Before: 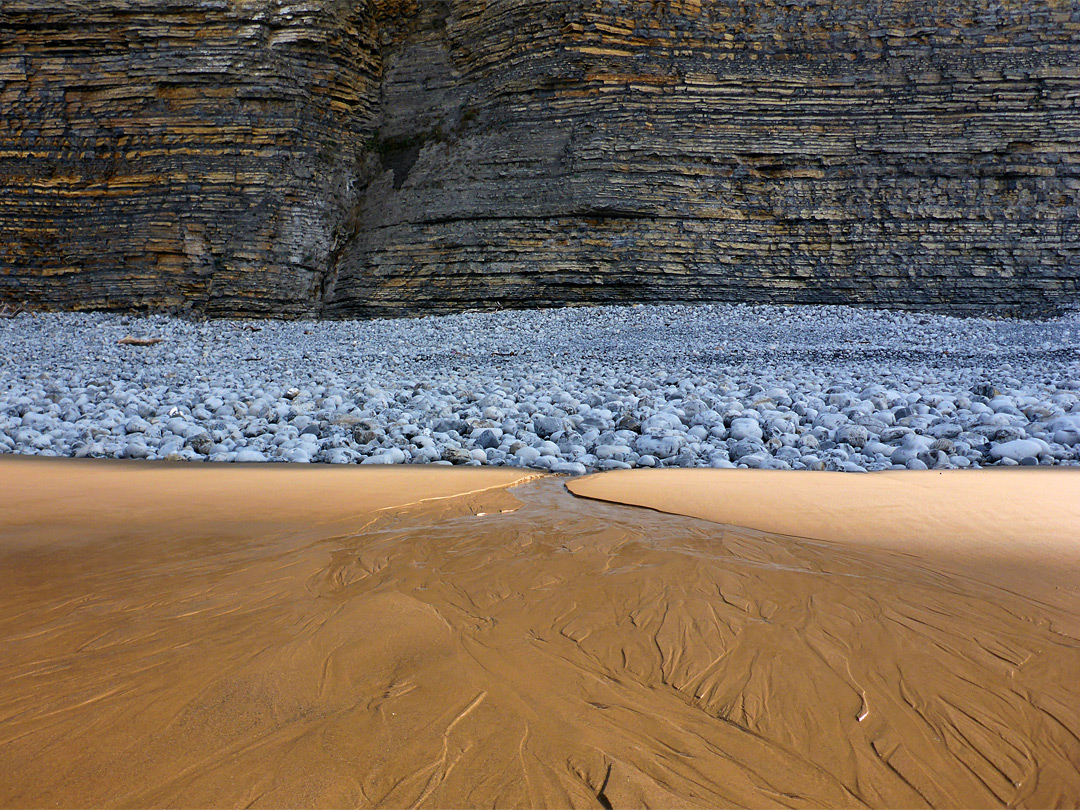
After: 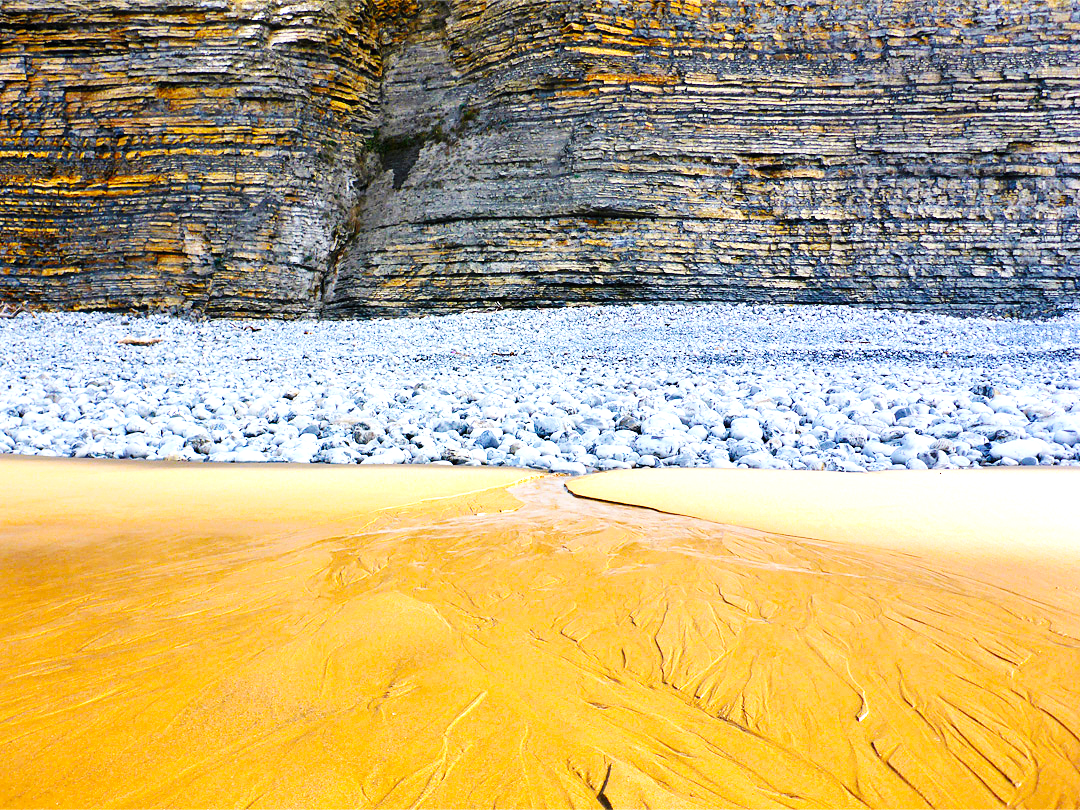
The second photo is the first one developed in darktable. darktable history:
base curve: curves: ch0 [(0, 0) (0.032, 0.025) (0.121, 0.166) (0.206, 0.329) (0.605, 0.79) (1, 1)], preserve colors none
exposure: black level correction 0, exposure 1.373 EV, compensate exposure bias true, compensate highlight preservation false
color balance rgb: highlights gain › chroma 1.031%, highlights gain › hue 60.21°, perceptual saturation grading › global saturation 25.365%
